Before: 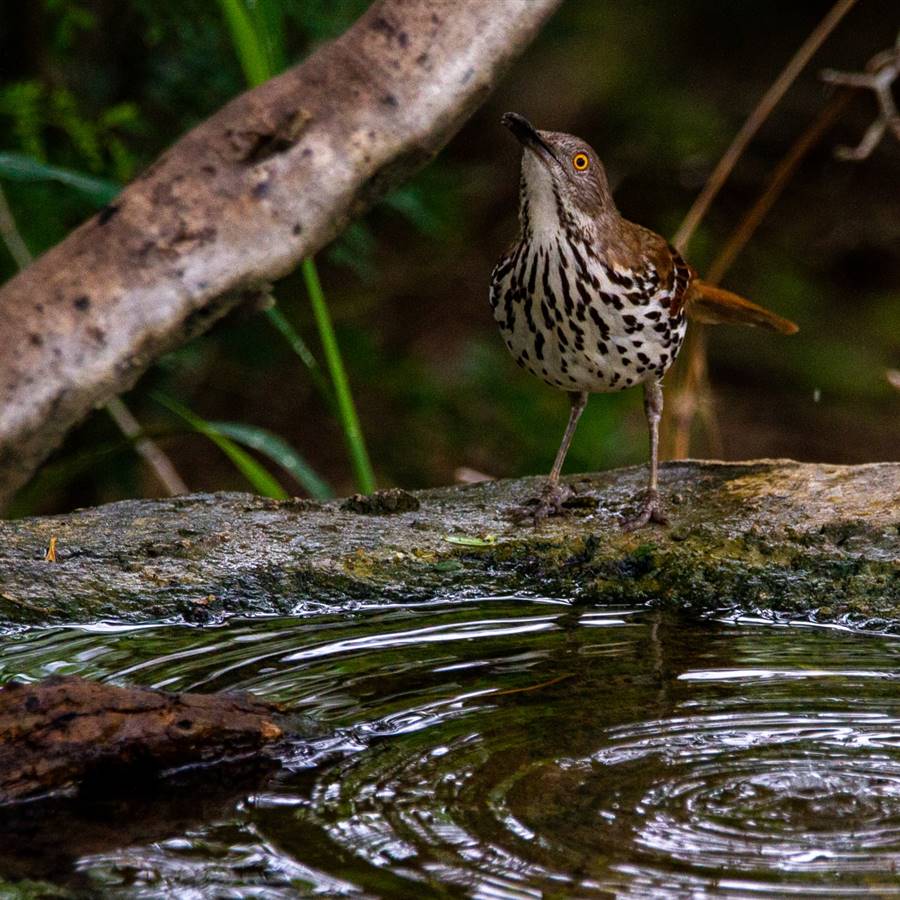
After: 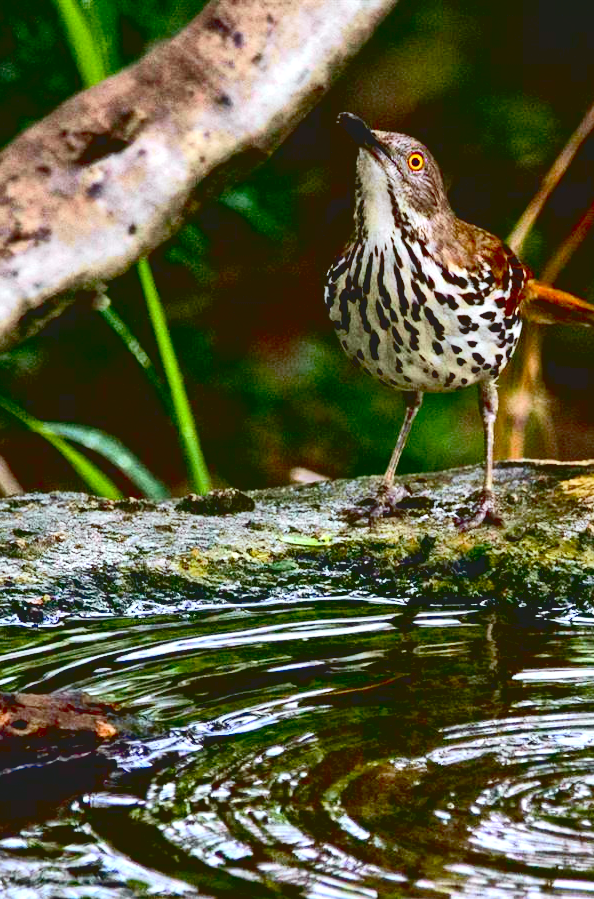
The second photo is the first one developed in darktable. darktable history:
contrast equalizer: y [[0.514, 0.573, 0.581, 0.508, 0.5, 0.5], [0.5 ×6], [0.5 ×6], [0 ×6], [0 ×6]], mix 0.79
exposure: black level correction 0.011, exposure 1.088 EV, compensate exposure bias true, compensate highlight preservation false
white balance: red 0.925, blue 1.046
tone curve: curves: ch0 [(0, 0.11) (0.181, 0.223) (0.405, 0.46) (0.456, 0.528) (0.634, 0.728) (0.877, 0.89) (0.984, 0.935)]; ch1 [(0, 0.052) (0.443, 0.43) (0.492, 0.485) (0.566, 0.579) (0.595, 0.625) (0.608, 0.654) (0.65, 0.708) (1, 0.961)]; ch2 [(0, 0) (0.33, 0.301) (0.421, 0.443) (0.447, 0.489) (0.495, 0.492) (0.537, 0.57) (0.586, 0.591) (0.663, 0.686) (1, 1)], color space Lab, independent channels, preserve colors none
crop and rotate: left 18.442%, right 15.508%
